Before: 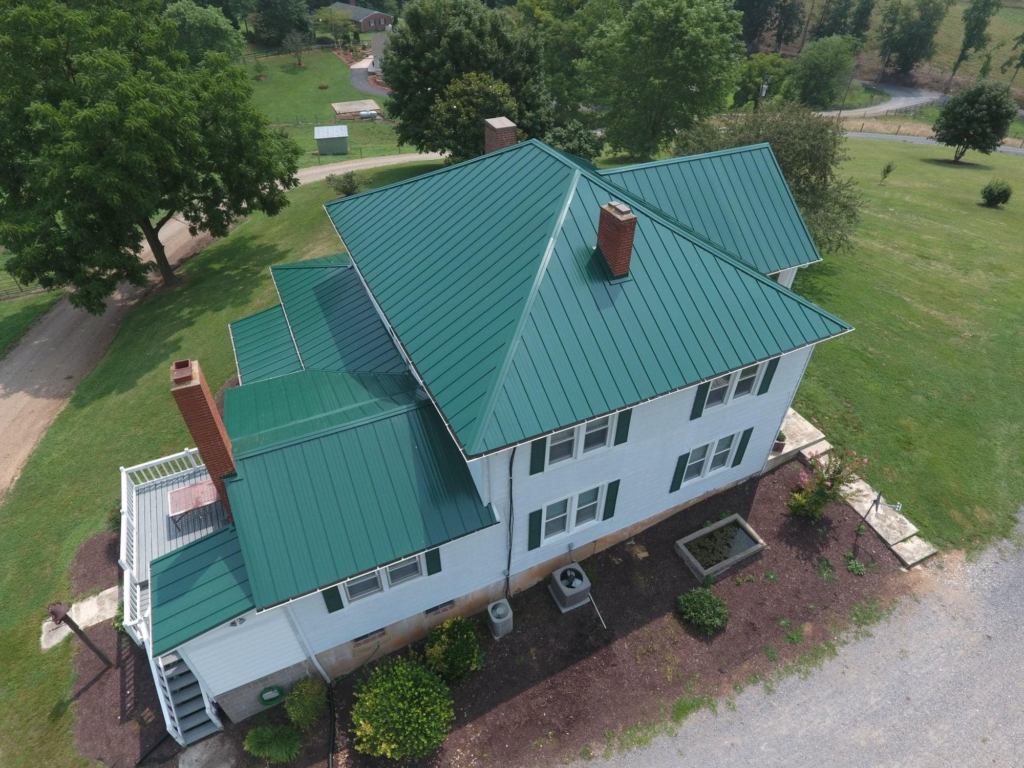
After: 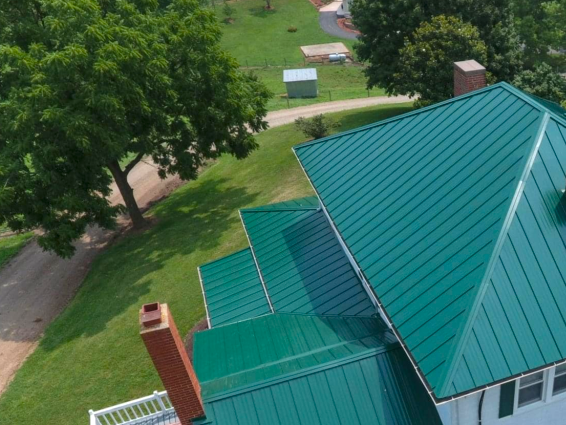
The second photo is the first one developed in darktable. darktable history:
local contrast: on, module defaults
shadows and highlights: shadows 43.68, white point adjustment -1.36, soften with gaussian
crop and rotate: left 3.067%, top 7.479%, right 41.604%, bottom 37.148%
color balance rgb: perceptual saturation grading › global saturation 25.194%, global vibrance 20%
